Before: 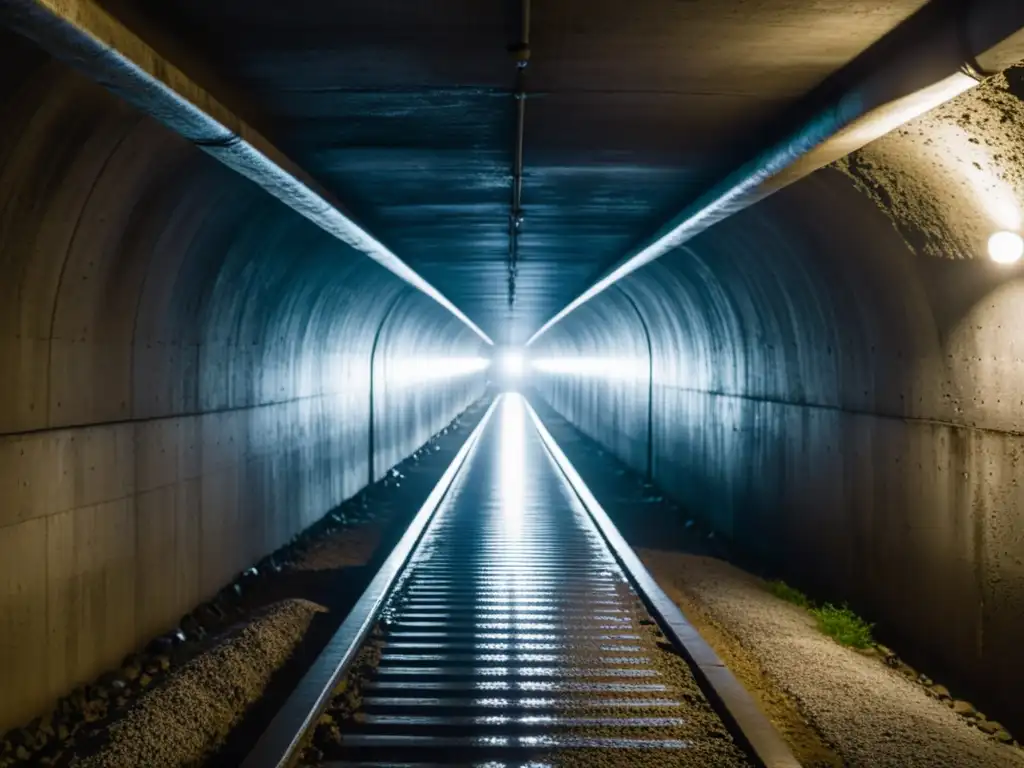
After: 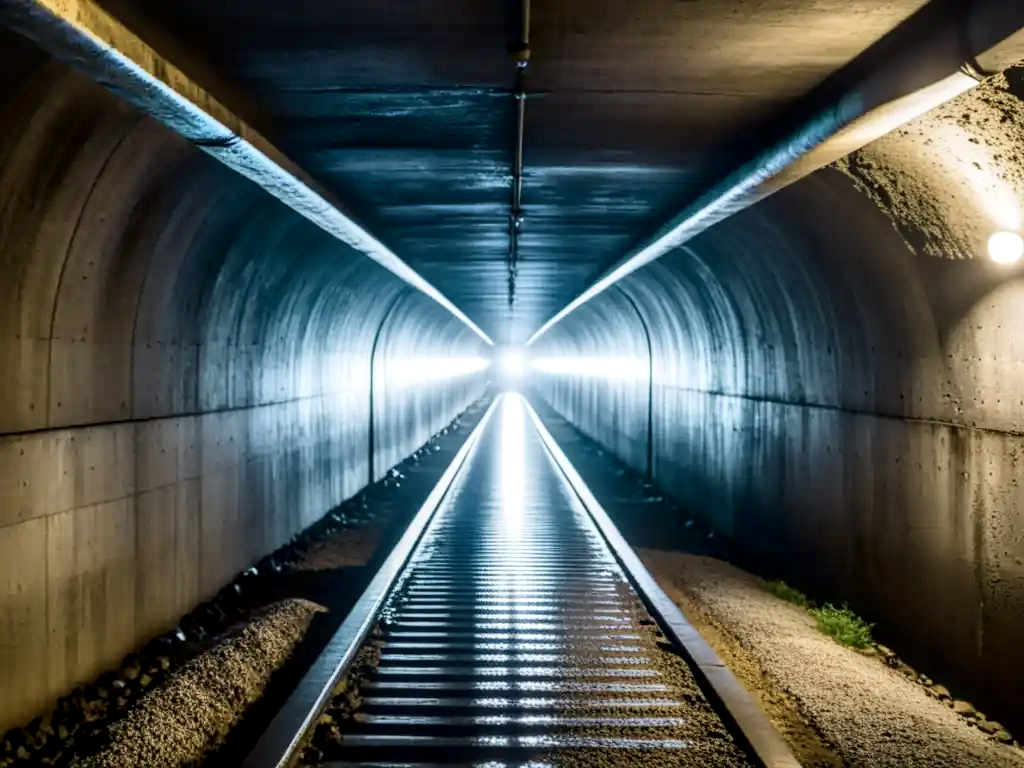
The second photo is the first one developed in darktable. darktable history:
shadows and highlights: soften with gaussian
local contrast: detail 130%
tone curve: curves: ch0 [(0, 0) (0.004, 0.001) (0.133, 0.112) (0.325, 0.362) (0.832, 0.893) (1, 1)], color space Lab, independent channels, preserve colors none
